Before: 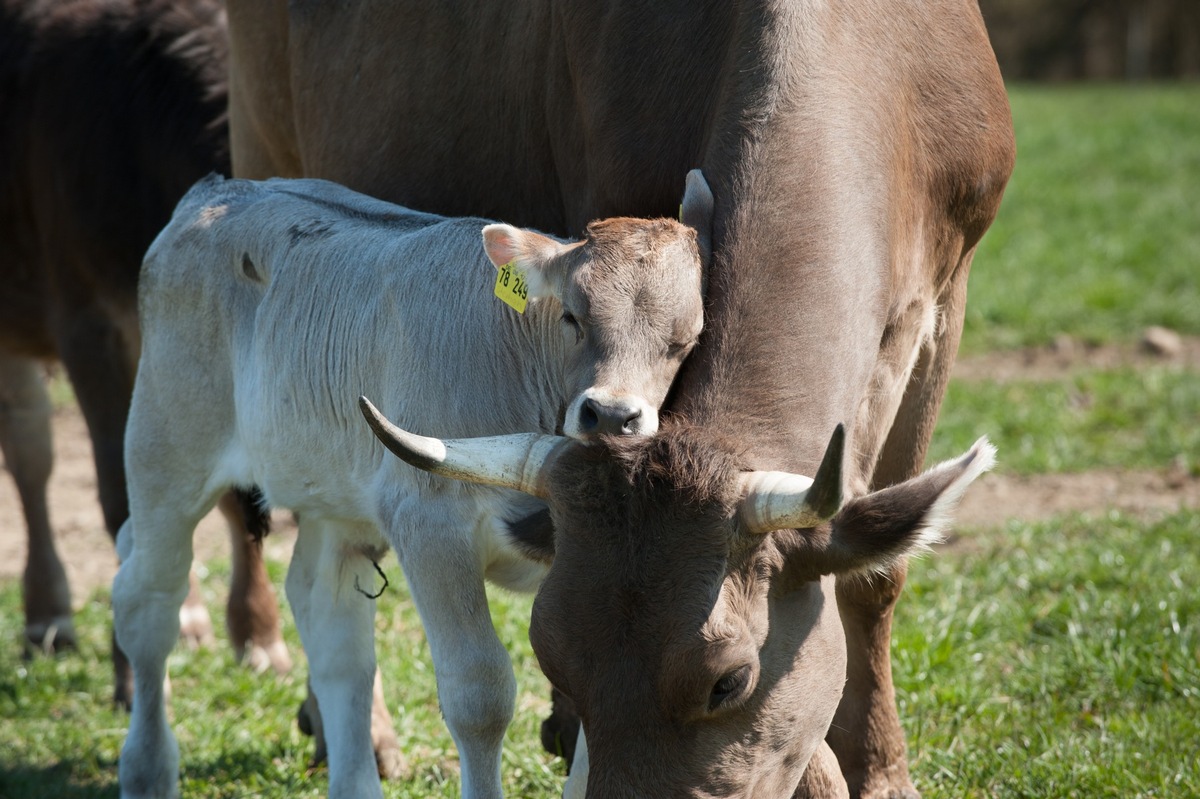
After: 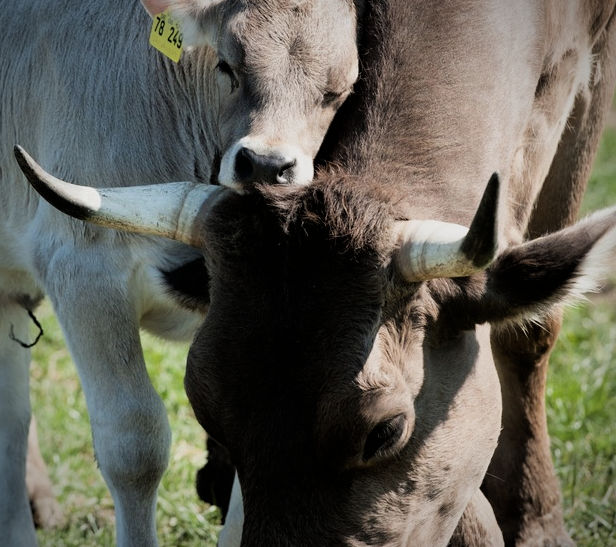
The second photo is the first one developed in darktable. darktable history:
color zones: curves: ch0 [(0.068, 0.464) (0.25, 0.5) (0.48, 0.508) (0.75, 0.536) (0.886, 0.476) (0.967, 0.456)]; ch1 [(0.066, 0.456) (0.25, 0.5) (0.616, 0.508) (0.746, 0.56) (0.934, 0.444)], mix -61.96%
filmic rgb: black relative exposure -5.12 EV, white relative exposure 3.99 EV, hardness 2.88, contrast 1.197, iterations of high-quality reconstruction 0
crop and rotate: left 28.802%, top 31.414%, right 19.843%
vignetting: brightness -0.576, saturation -0.261, automatic ratio true
shadows and highlights: shadows 1.89, highlights 39.03
